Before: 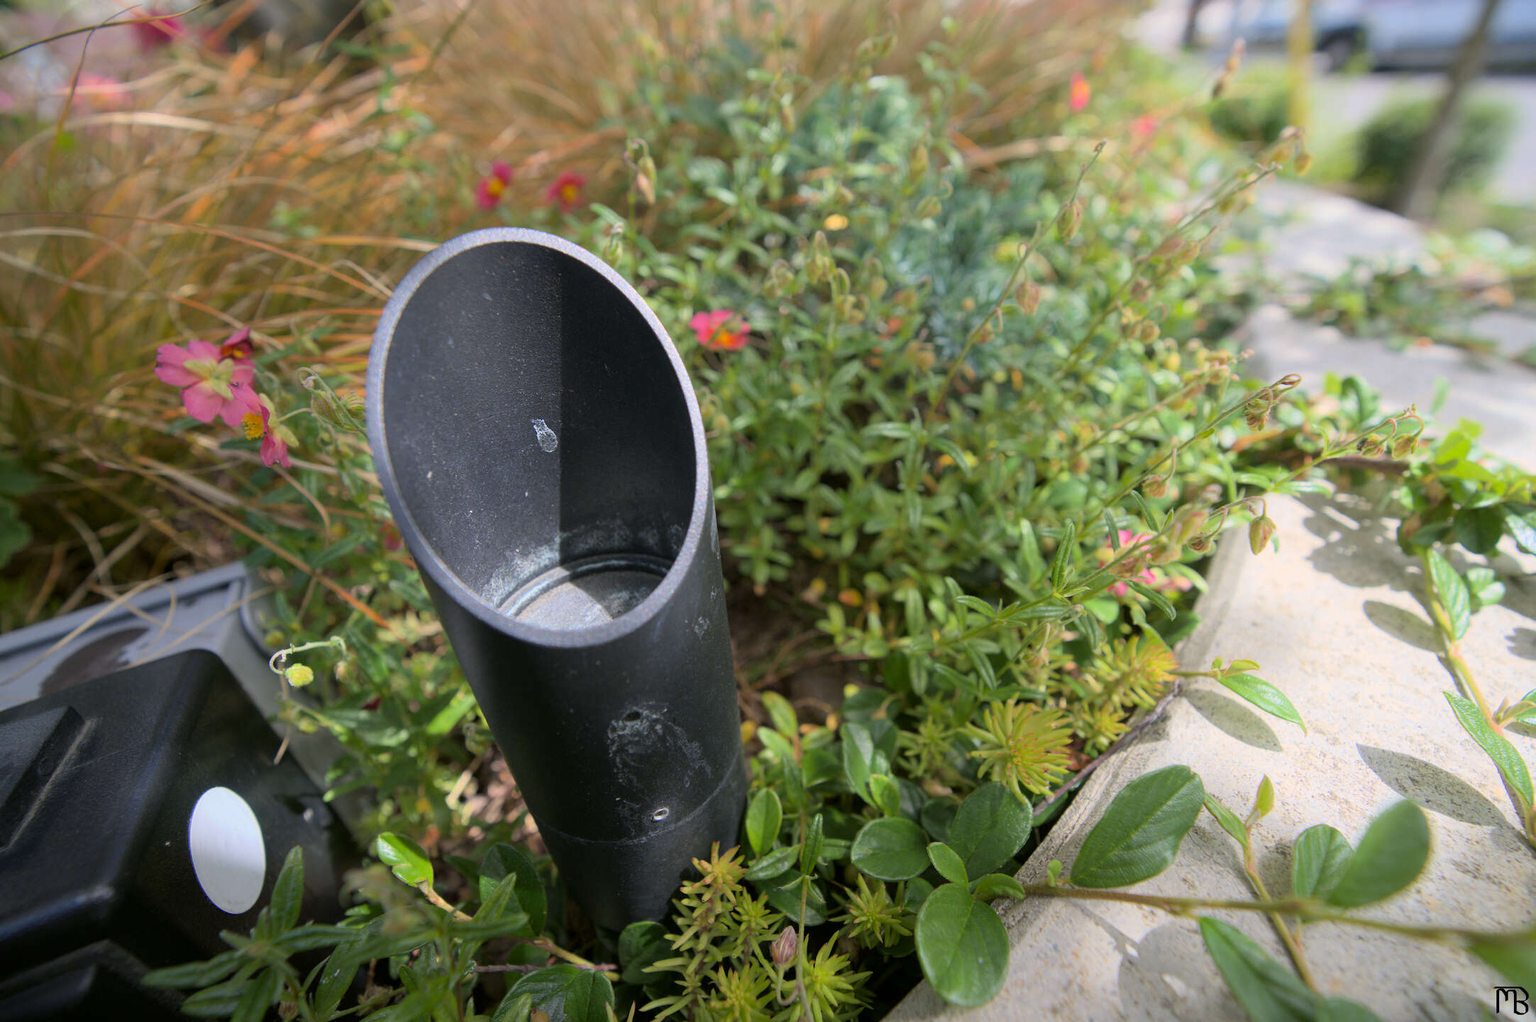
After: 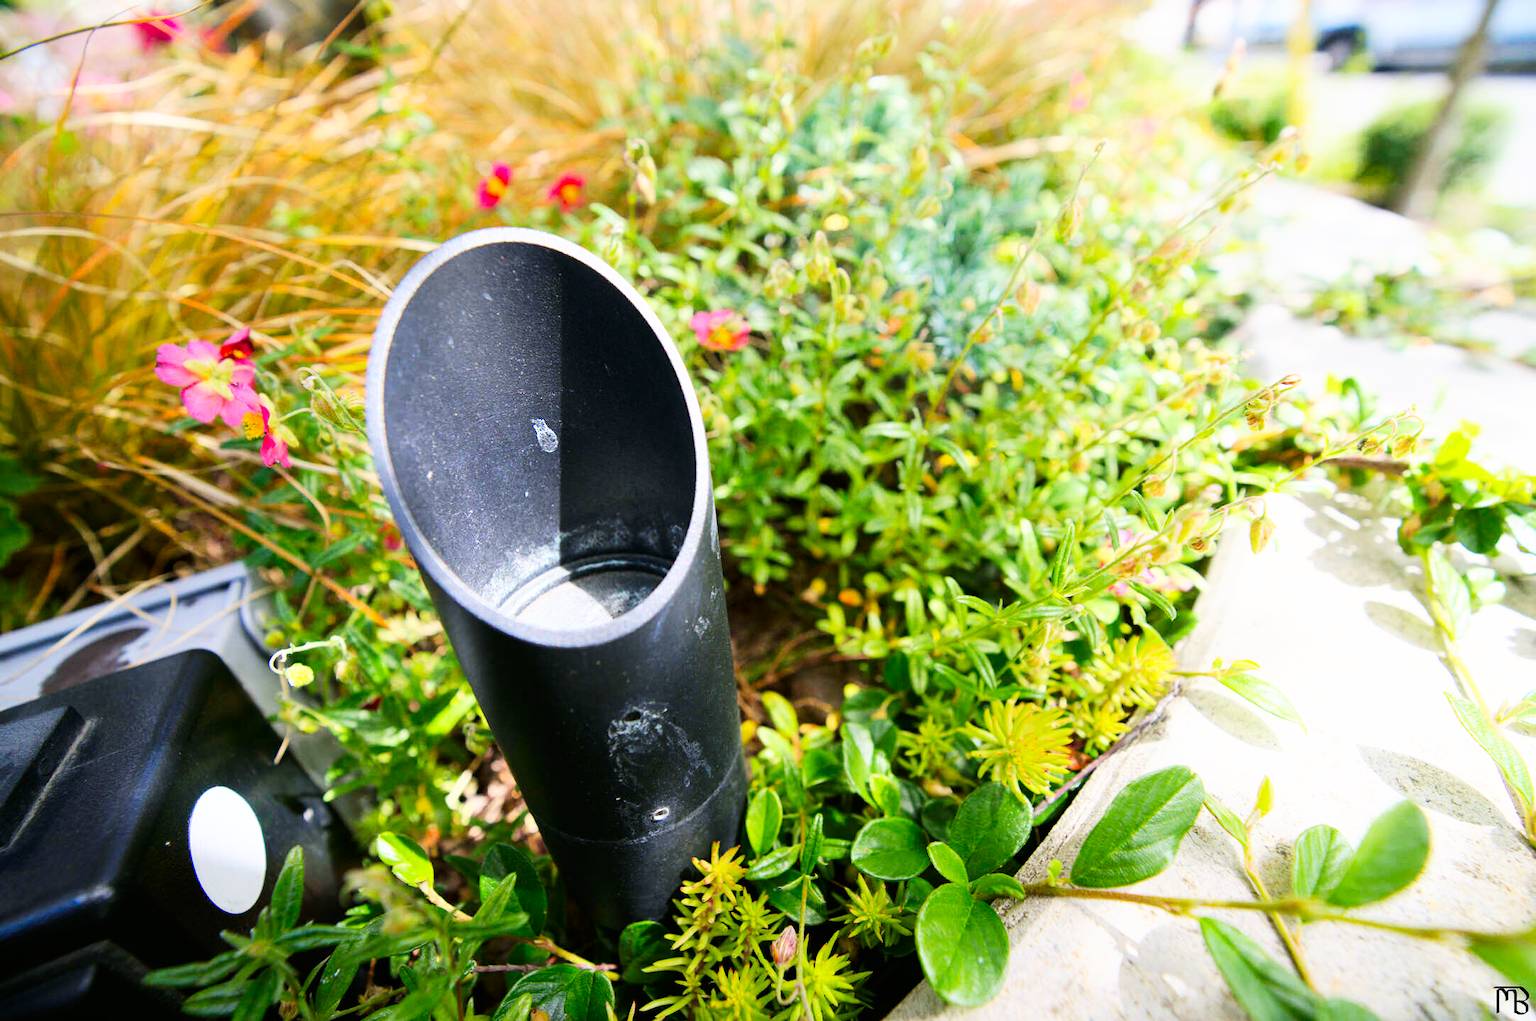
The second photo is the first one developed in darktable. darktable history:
contrast brightness saturation: contrast 0.09, saturation 0.28
base curve: curves: ch0 [(0, 0) (0.007, 0.004) (0.027, 0.03) (0.046, 0.07) (0.207, 0.54) (0.442, 0.872) (0.673, 0.972) (1, 1)], preserve colors none
